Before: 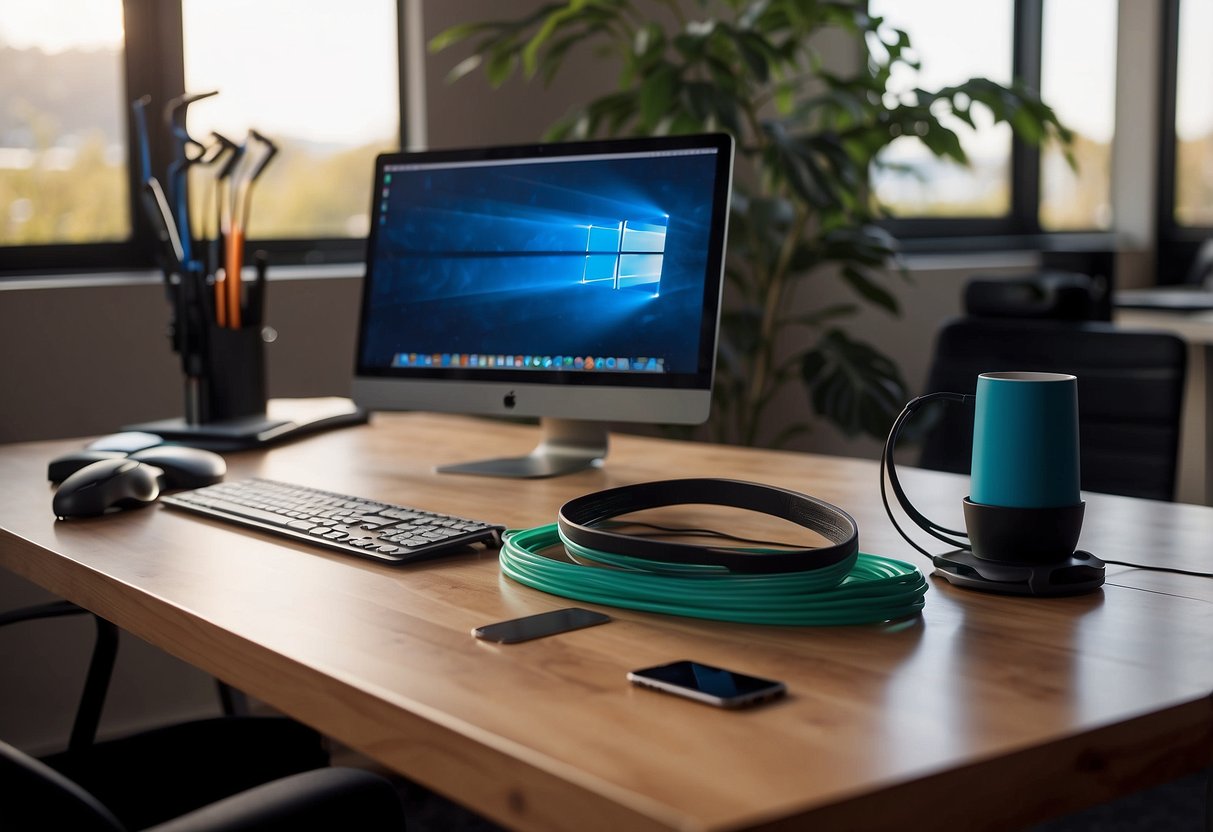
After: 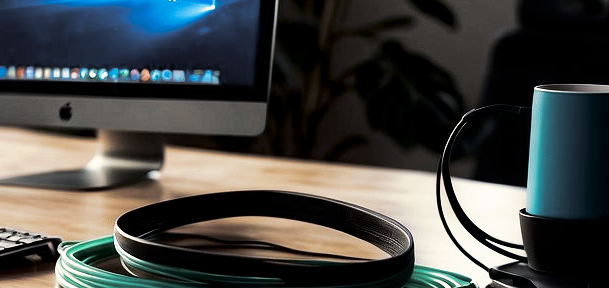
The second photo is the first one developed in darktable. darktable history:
crop: left 36.607%, top 34.735%, right 13.146%, bottom 30.611%
split-toning: shadows › hue 43.2°, shadows › saturation 0, highlights › hue 50.4°, highlights › saturation 1
tone equalizer: -8 EV -0.417 EV, -7 EV -0.389 EV, -6 EV -0.333 EV, -5 EV -0.222 EV, -3 EV 0.222 EV, -2 EV 0.333 EV, -1 EV 0.389 EV, +0 EV 0.417 EV, edges refinement/feathering 500, mask exposure compensation -1.57 EV, preserve details no
filmic rgb: middle gray luminance 9.23%, black relative exposure -10.55 EV, white relative exposure 3.45 EV, threshold 6 EV, target black luminance 0%, hardness 5.98, latitude 59.69%, contrast 1.087, highlights saturation mix 5%, shadows ↔ highlights balance 29.23%, add noise in highlights 0, preserve chrominance no, color science v3 (2019), use custom middle-gray values true, iterations of high-quality reconstruction 0, contrast in highlights soft, enable highlight reconstruction true
contrast brightness saturation: contrast 0.1, brightness -0.26, saturation 0.14
